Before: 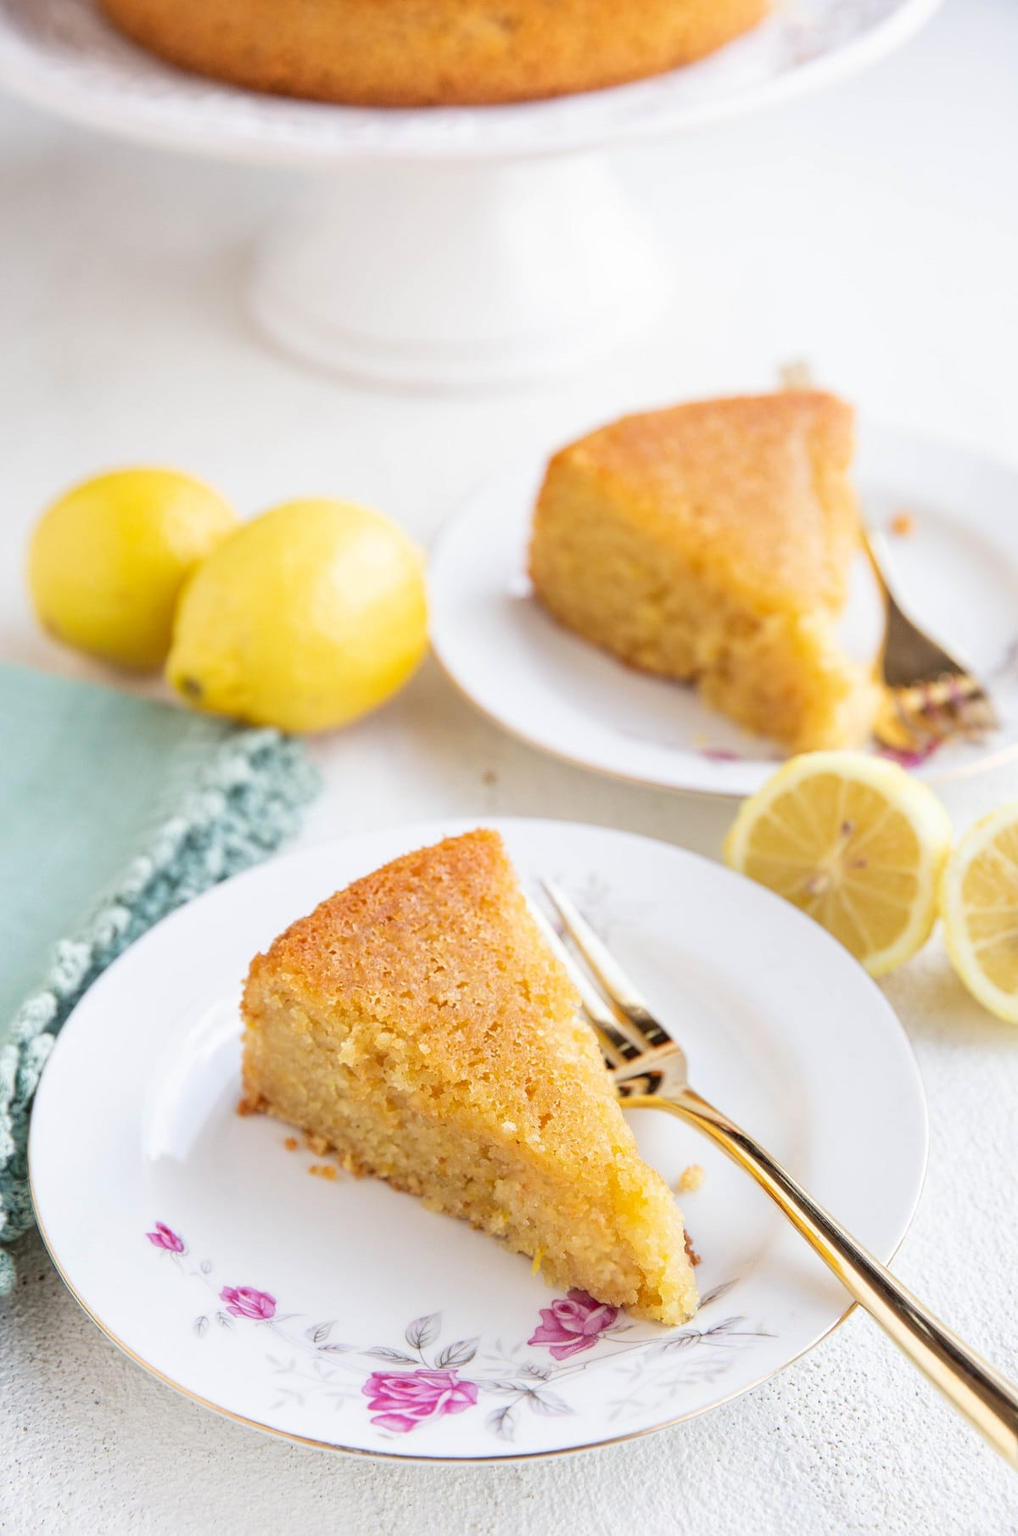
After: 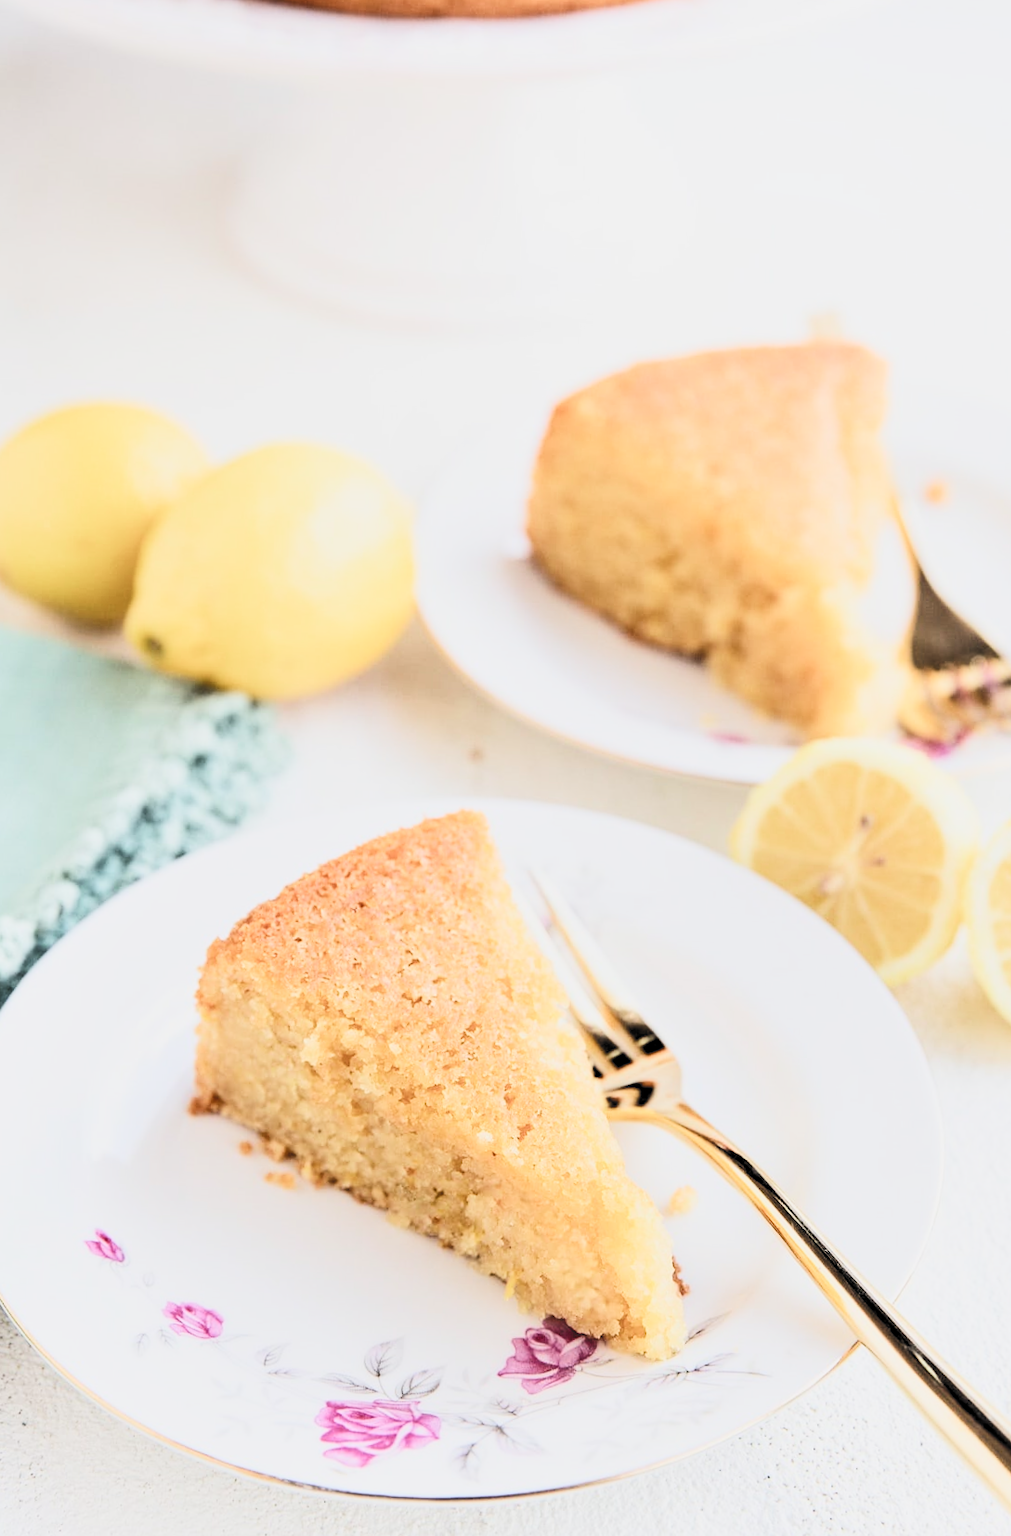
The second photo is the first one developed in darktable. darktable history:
contrast brightness saturation: contrast 0.238, brightness 0.091
shadows and highlights: shadows -0.18, highlights 39.86
crop and rotate: angle -1.88°, left 3.149%, top 3.625%, right 1.627%, bottom 0.554%
local contrast: mode bilateral grid, contrast 21, coarseness 50, detail 119%, midtone range 0.2
filmic rgb: black relative exposure -2.87 EV, white relative exposure 4.56 EV, hardness 1.78, contrast 1.253, color science v5 (2021), contrast in shadows safe, contrast in highlights safe
